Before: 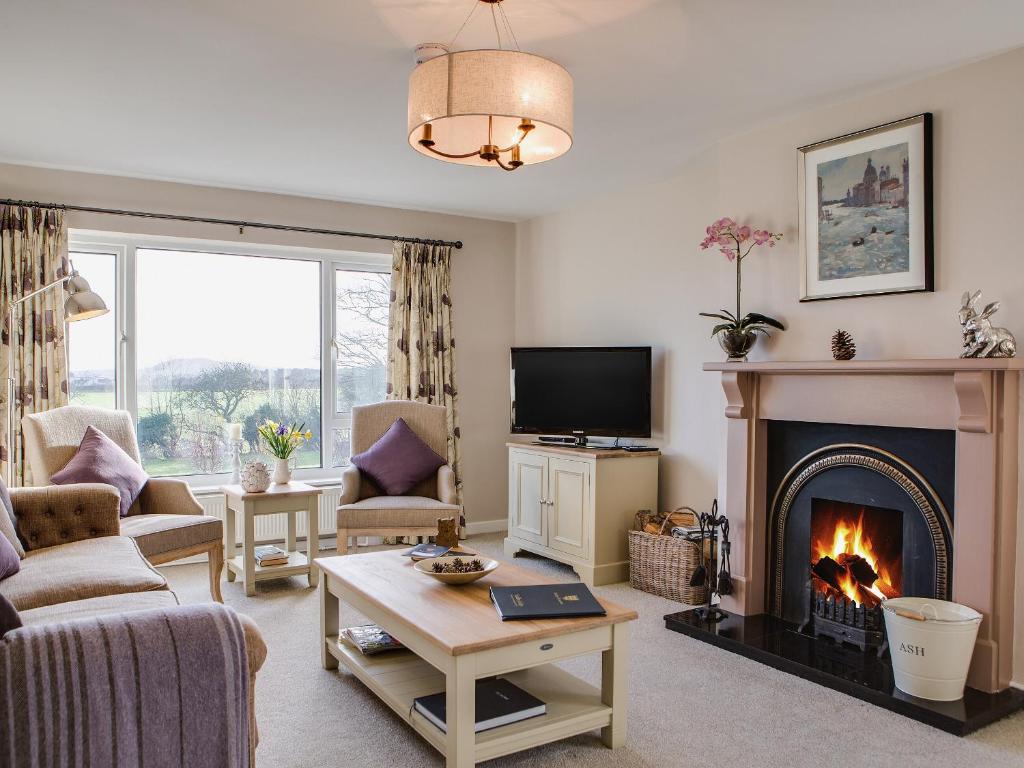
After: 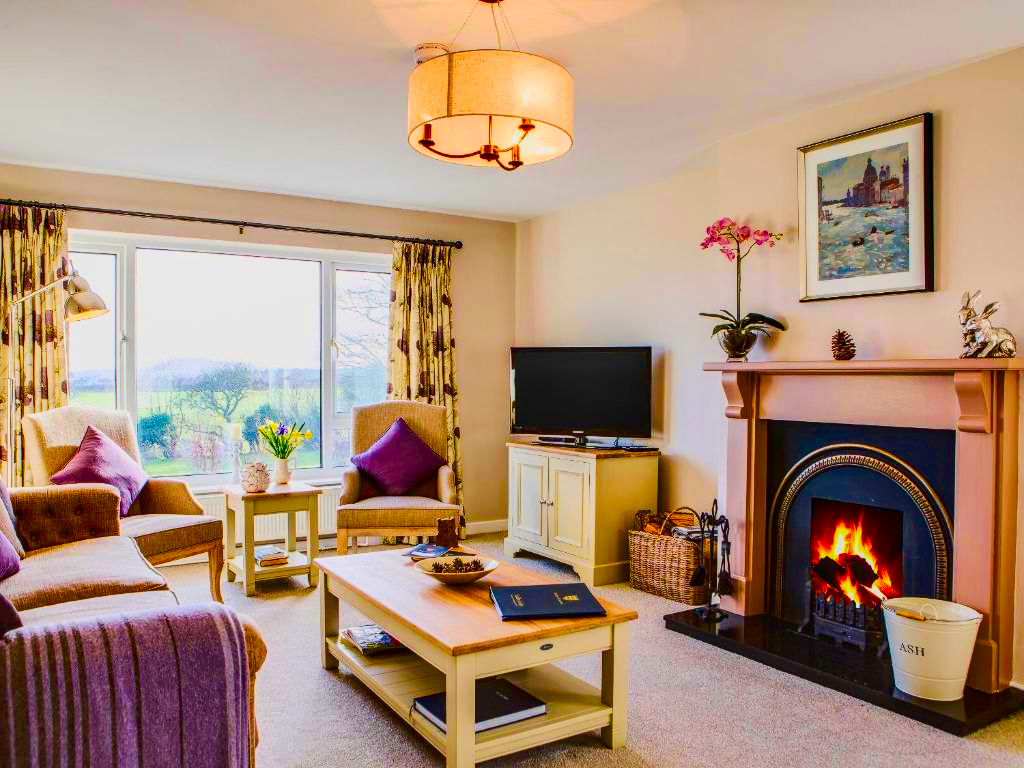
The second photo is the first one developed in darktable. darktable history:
velvia: strength 50.92%, mid-tones bias 0.51
contrast brightness saturation: contrast 0.263, brightness 0.013, saturation 0.874
tone curve: curves: ch0 [(0, 0.014) (0.036, 0.047) (0.15, 0.156) (0.27, 0.258) (0.511, 0.506) (0.761, 0.741) (1, 0.919)]; ch1 [(0, 0) (0.179, 0.173) (0.322, 0.32) (0.429, 0.431) (0.502, 0.5) (0.519, 0.522) (0.562, 0.575) (0.631, 0.65) (0.72, 0.692) (1, 1)]; ch2 [(0, 0) (0.29, 0.295) (0.404, 0.436) (0.497, 0.498) (0.533, 0.556) (0.599, 0.607) (0.696, 0.707) (1, 1)], preserve colors none
local contrast: on, module defaults
